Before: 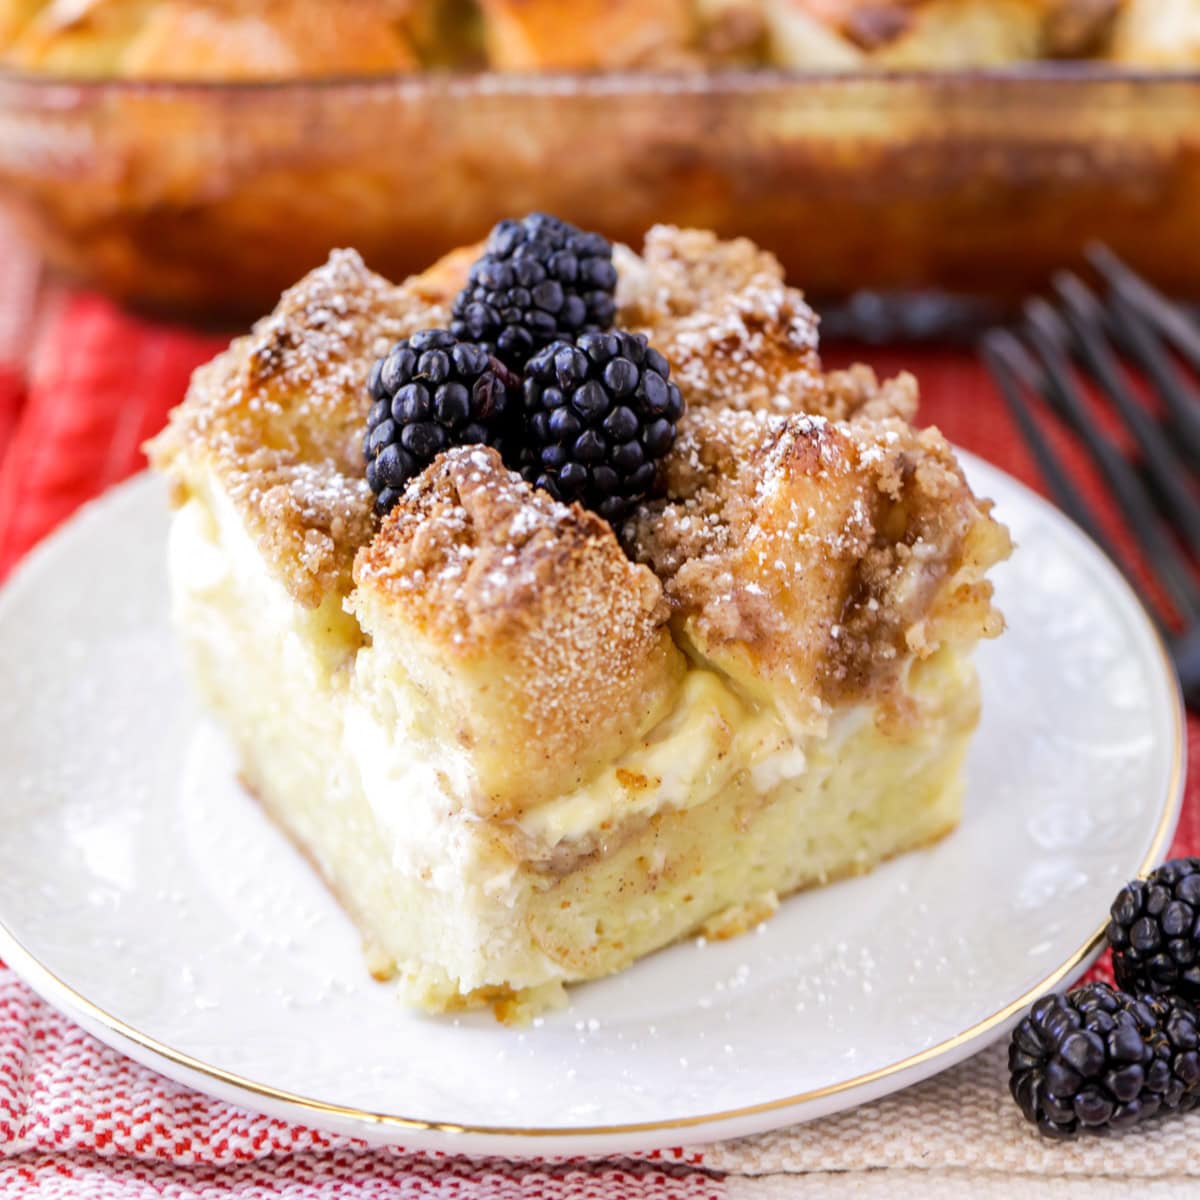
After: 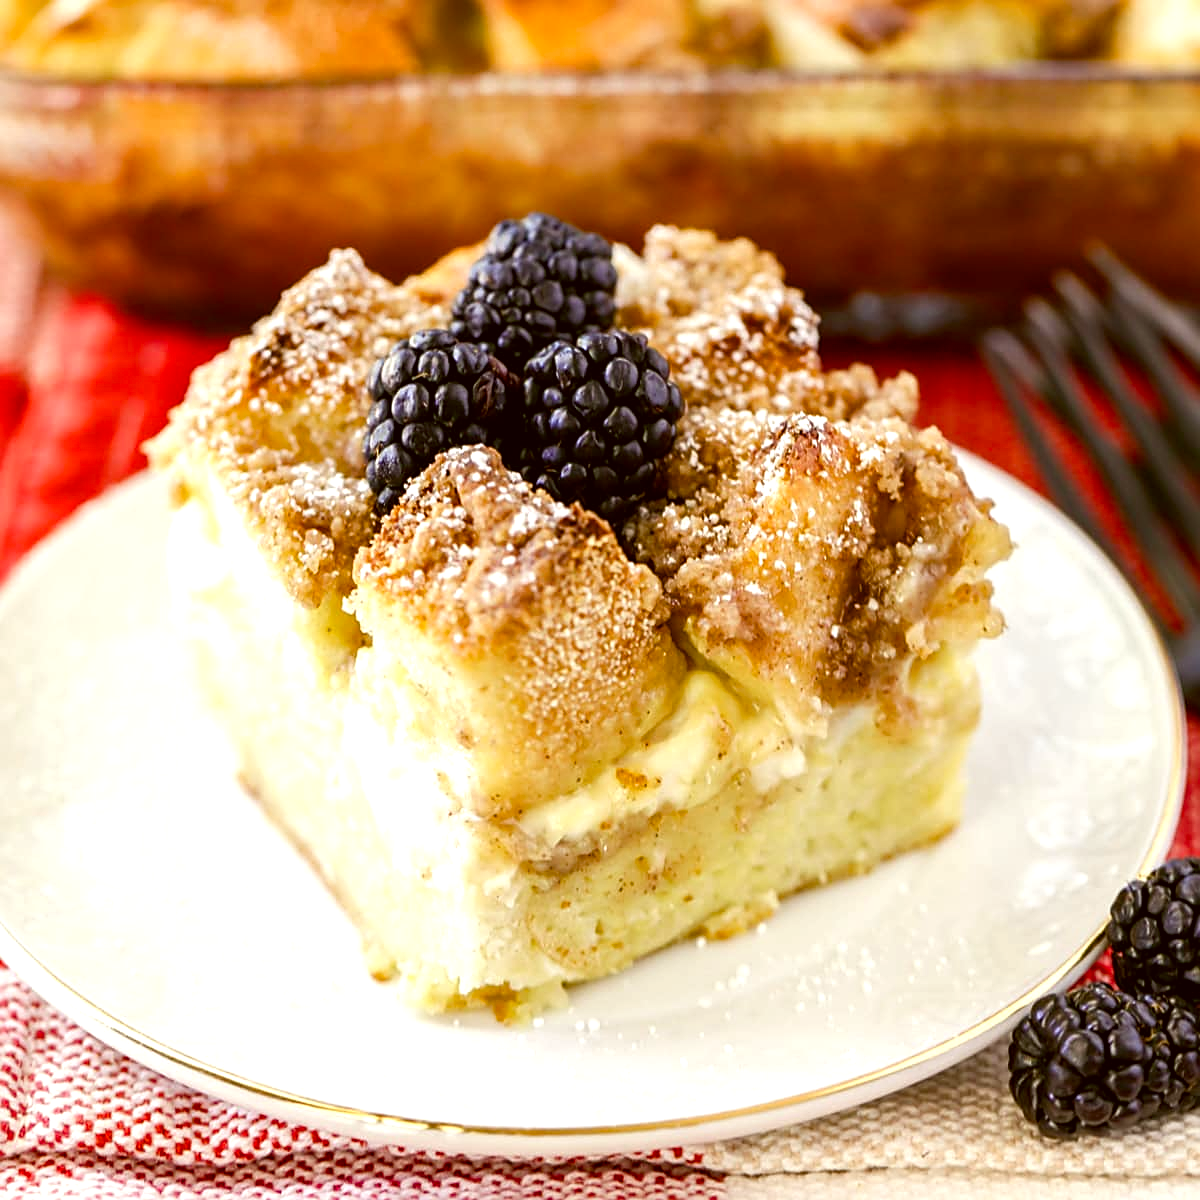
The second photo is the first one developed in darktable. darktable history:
color balance rgb: perceptual saturation grading › global saturation 14.472%, perceptual saturation grading › highlights -24.751%, perceptual saturation grading › shadows 29.864%, perceptual brilliance grading › global brilliance 1.254%, perceptual brilliance grading › highlights 8.229%, perceptual brilliance grading › shadows -3.584%
color correction: highlights a* -1.5, highlights b* 10.28, shadows a* 0.76, shadows b* 19.24
sharpen: on, module defaults
